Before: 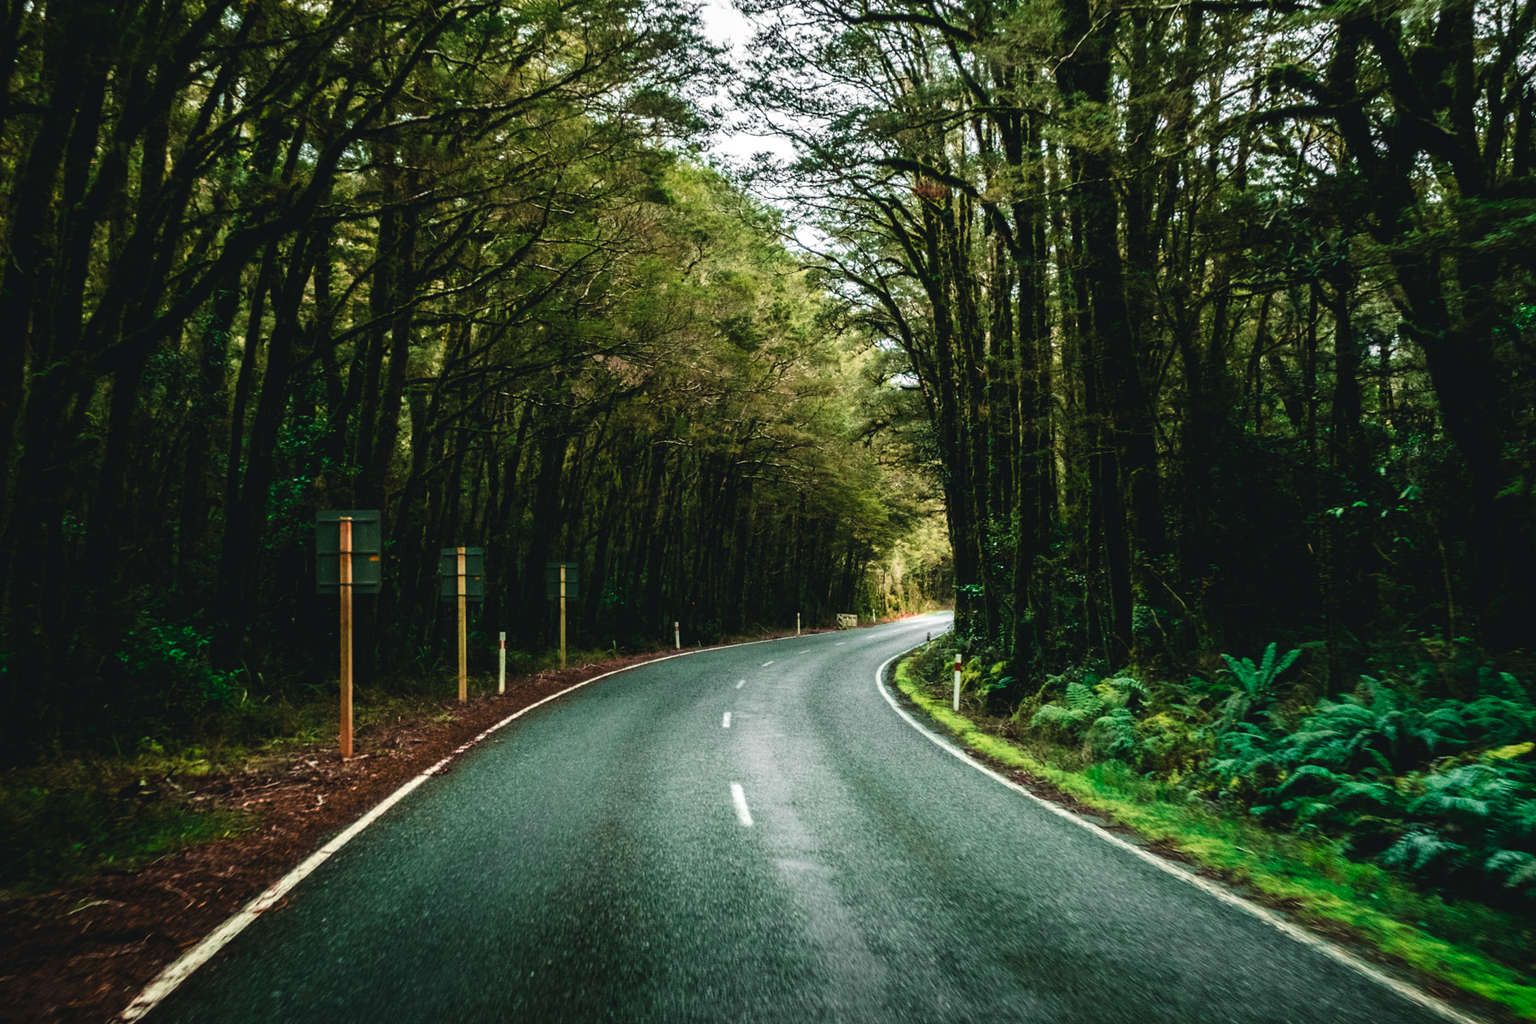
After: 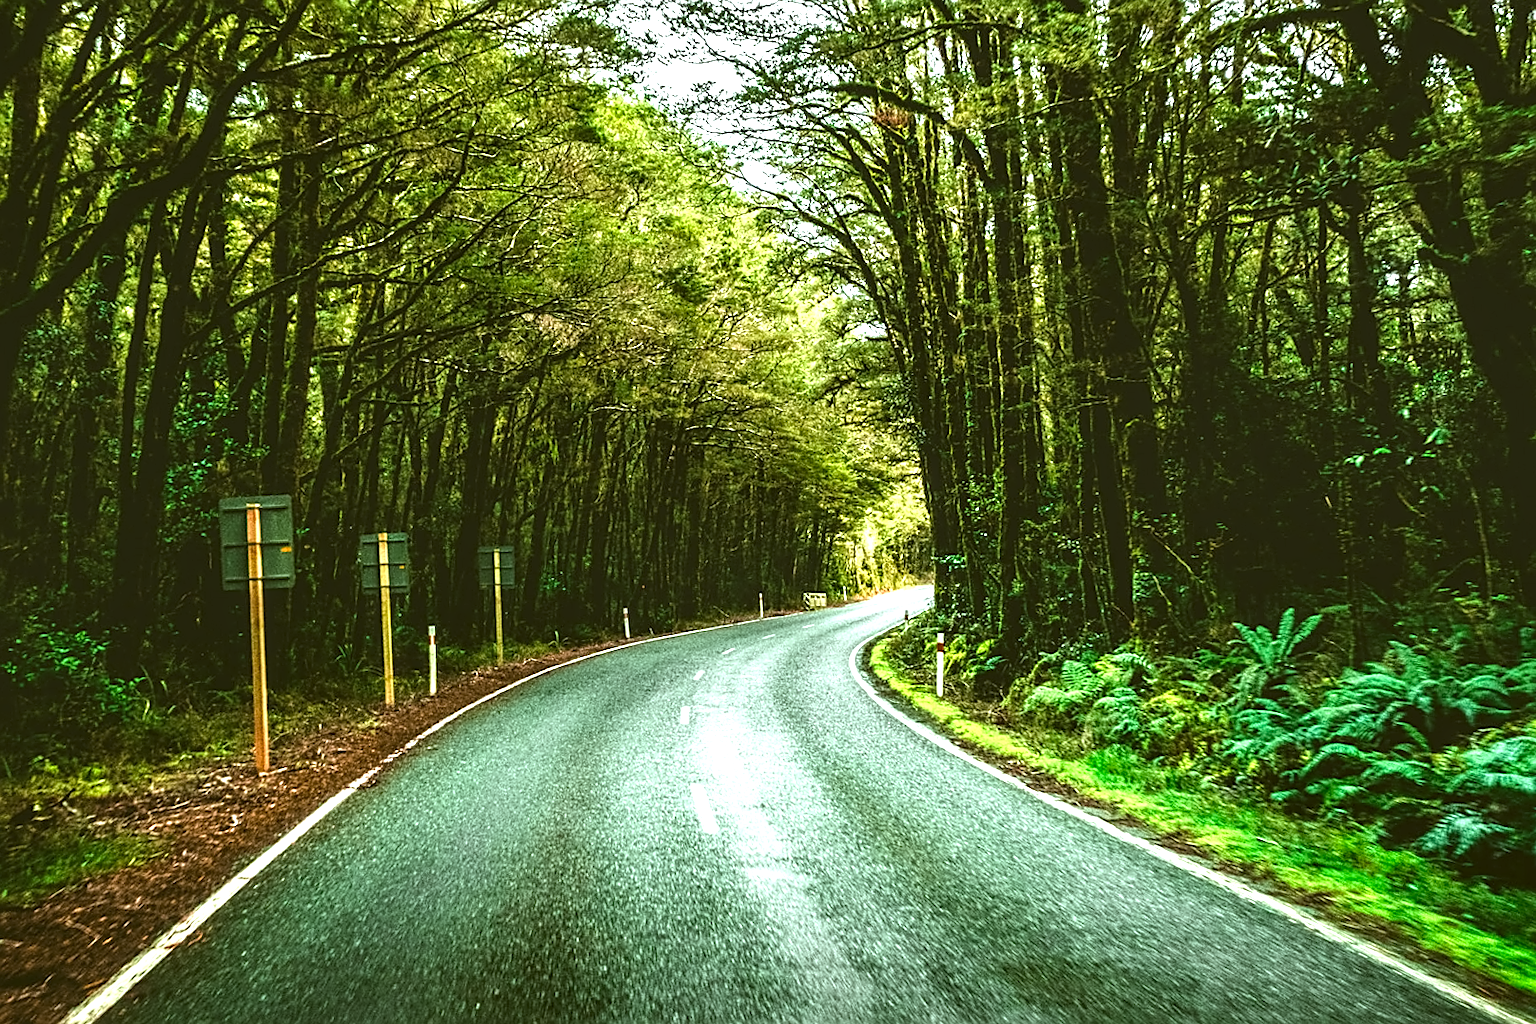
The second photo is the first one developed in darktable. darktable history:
exposure: black level correction 0.001, exposure 1.398 EV, compensate exposure bias true, compensate highlight preservation false
contrast equalizer: y [[0.5 ×4, 0.524, 0.59], [0.5 ×6], [0.5 ×6], [0, 0, 0, 0.01, 0.045, 0.012], [0, 0, 0, 0.044, 0.195, 0.131]]
white balance: red 0.925, blue 1.046
local contrast: on, module defaults
shadows and highlights: shadows 32, highlights -32, soften with gaussian
color correction: highlights a* -1.43, highlights b* 10.12, shadows a* 0.395, shadows b* 19.35
crop and rotate: angle 1.96°, left 5.673%, top 5.673%
sharpen: on, module defaults
